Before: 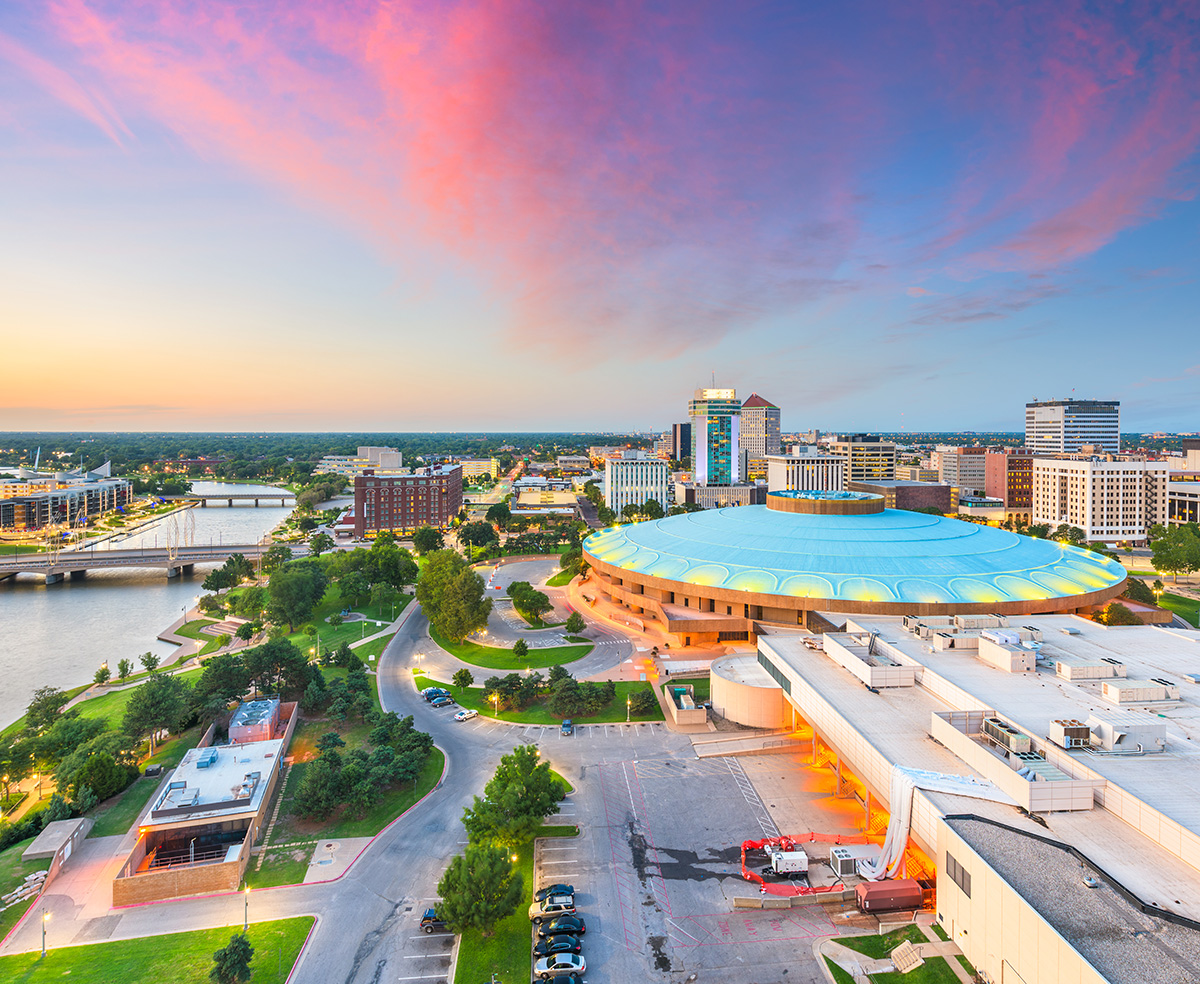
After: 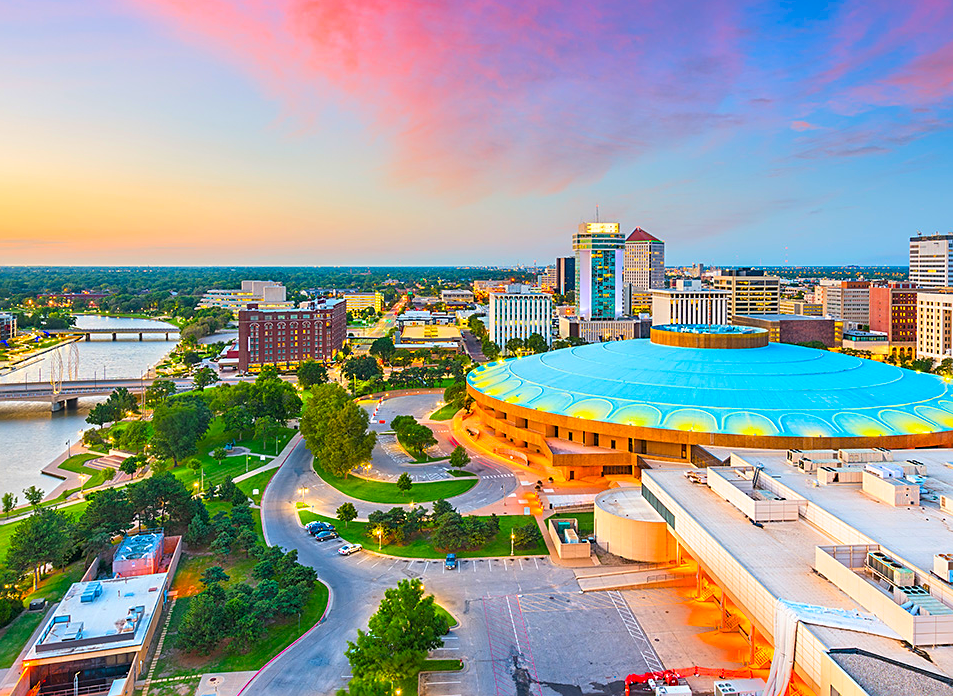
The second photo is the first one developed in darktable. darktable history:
color balance rgb: perceptual saturation grading › global saturation 30%, global vibrance 20%
sharpen: on, module defaults
crop: left 9.712%, top 16.928%, right 10.845%, bottom 12.332%
contrast brightness saturation: saturation 0.18
